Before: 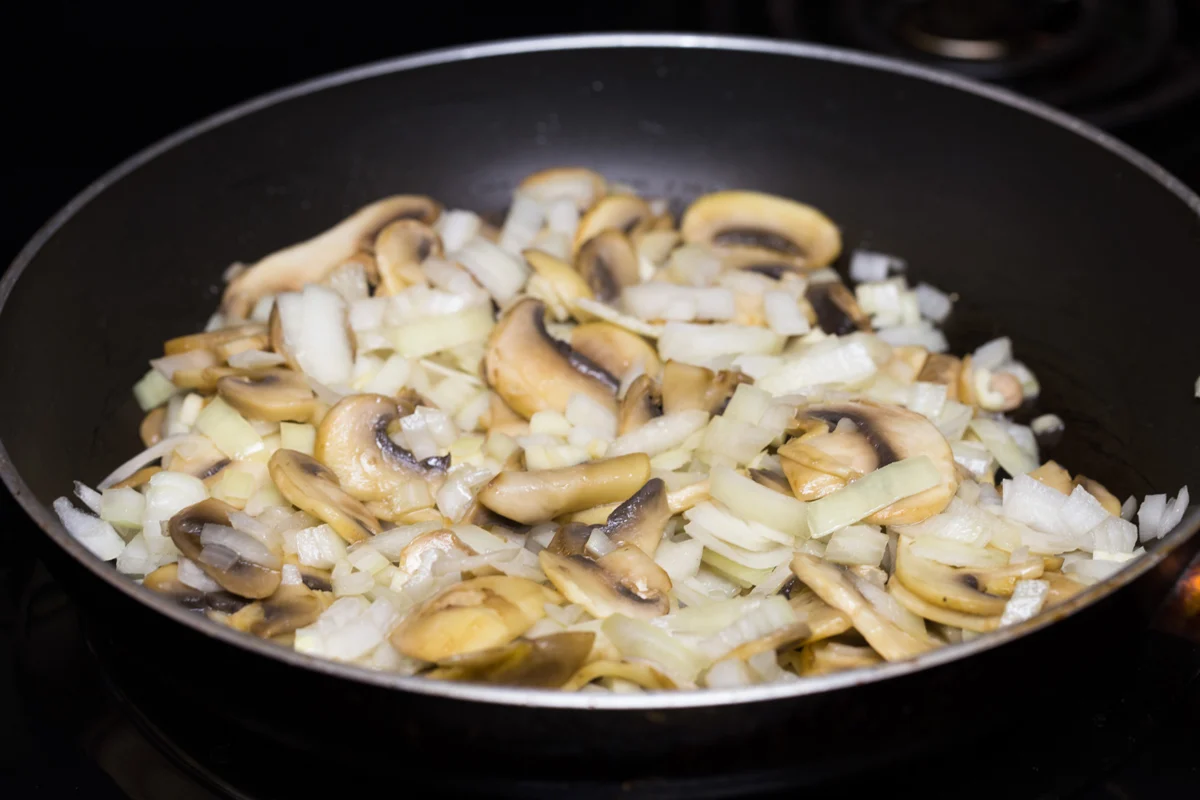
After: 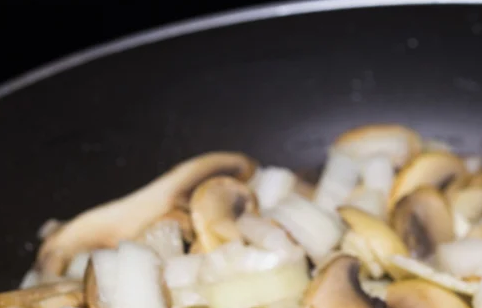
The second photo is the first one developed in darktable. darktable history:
crop: left 15.496%, top 5.447%, right 44.267%, bottom 56.052%
